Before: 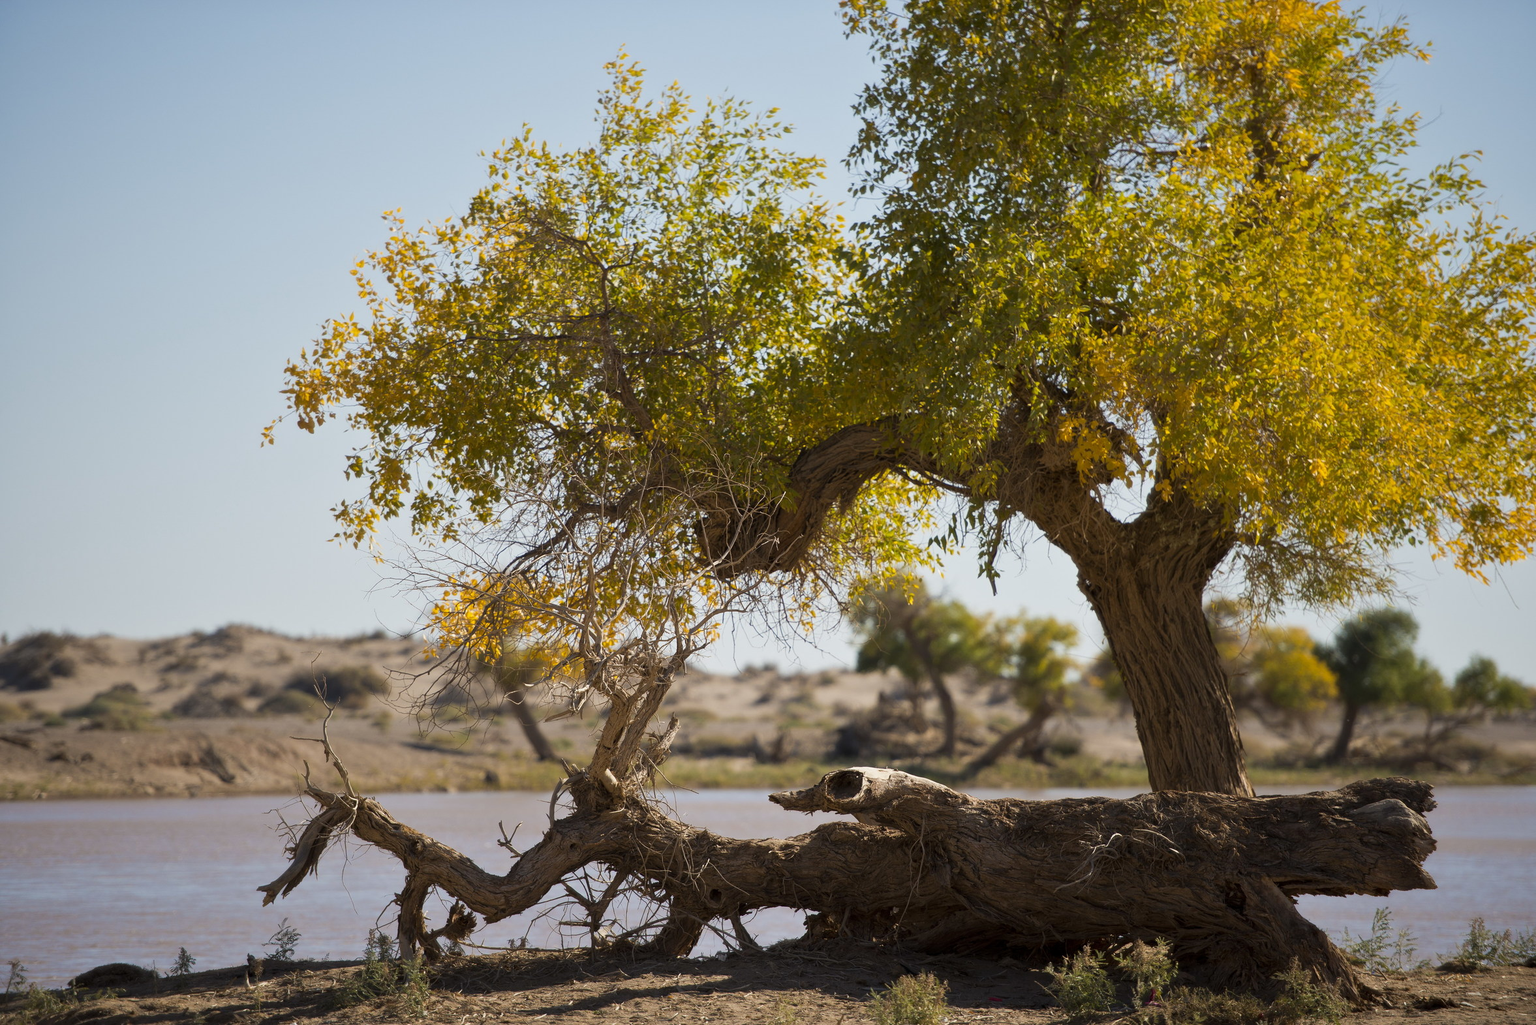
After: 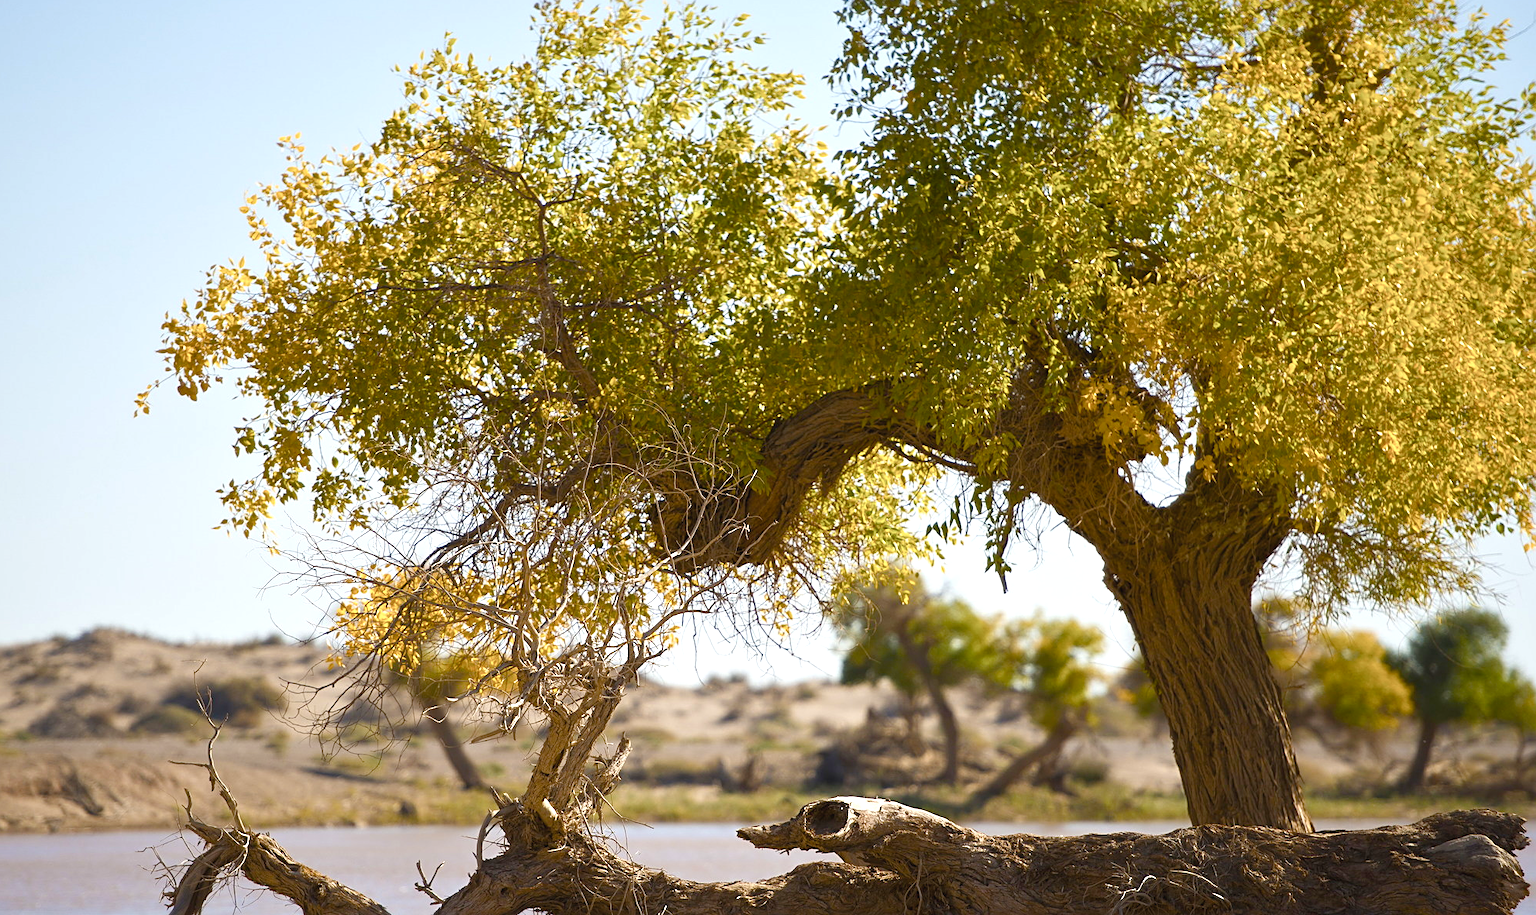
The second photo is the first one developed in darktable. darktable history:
color balance rgb: power › hue 73.75°, linear chroma grading › global chroma 49.91%, perceptual saturation grading › global saturation 0.75%, perceptual saturation grading › highlights -31.421%, perceptual saturation grading › mid-tones 6.016%, perceptual saturation grading › shadows 18.215%, global vibrance 10.792%
contrast brightness saturation: contrast -0.077, brightness -0.037, saturation -0.105
exposure: exposure 0.742 EV, compensate highlight preservation false
sharpen: radius 2.499, amount 0.336
crop and rotate: left 9.665%, top 9.402%, right 6.083%, bottom 15.312%
